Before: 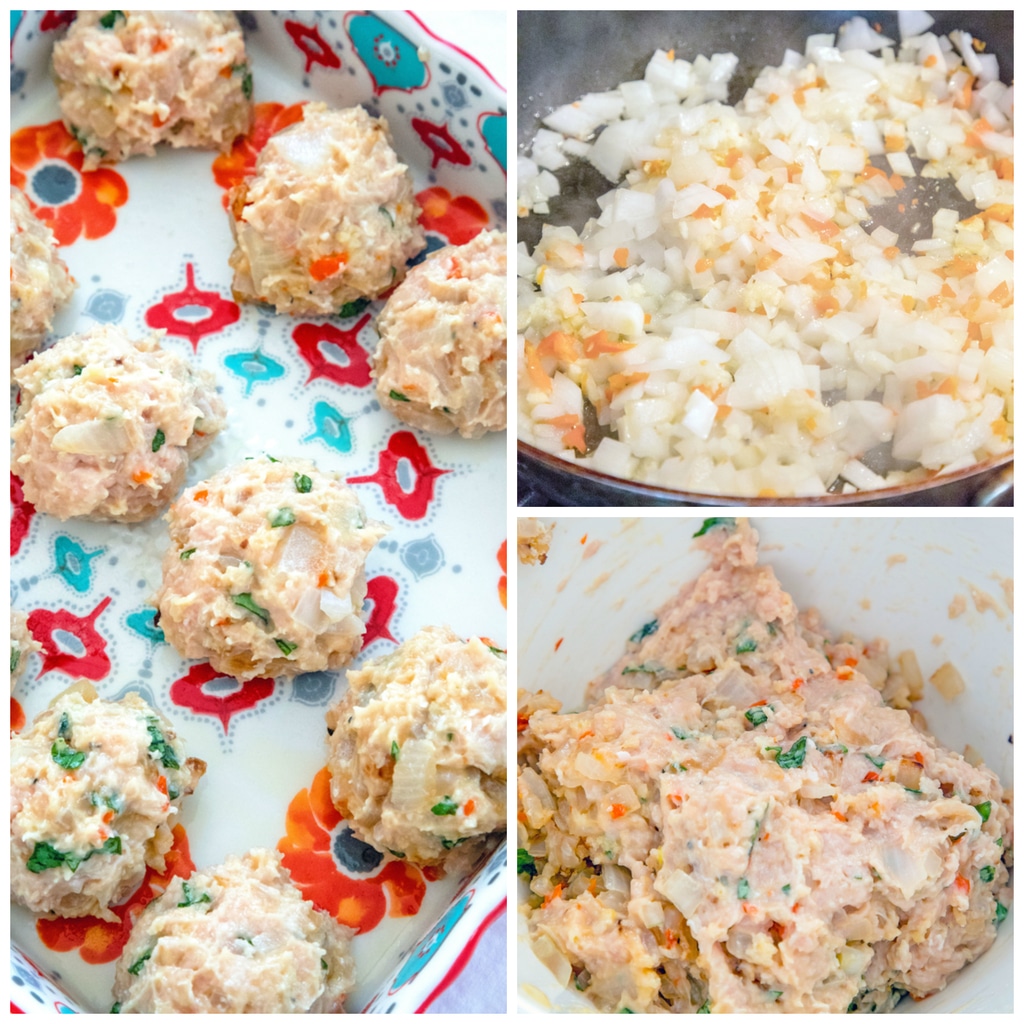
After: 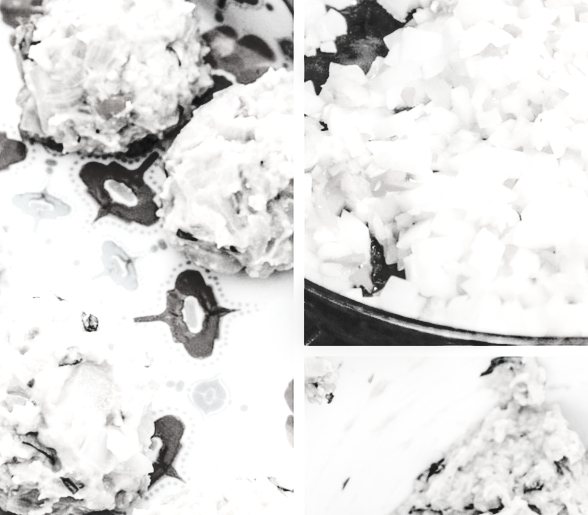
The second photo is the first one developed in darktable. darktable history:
shadows and highlights: shadows 13.53, white point adjustment 1.22, soften with gaussian
crop: left 20.888%, top 15.788%, right 21.649%, bottom 33.845%
contrast brightness saturation: contrast 0.516, brightness 0.466, saturation -0.981
local contrast: detail 130%
